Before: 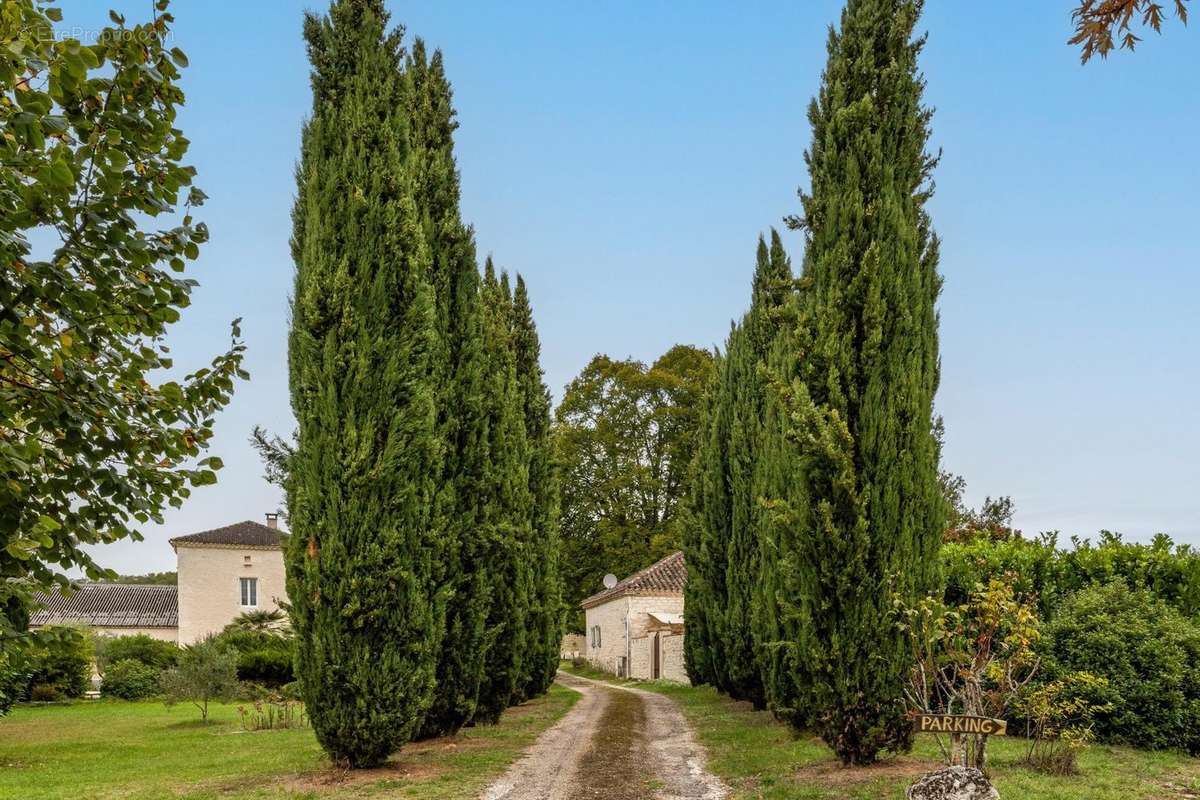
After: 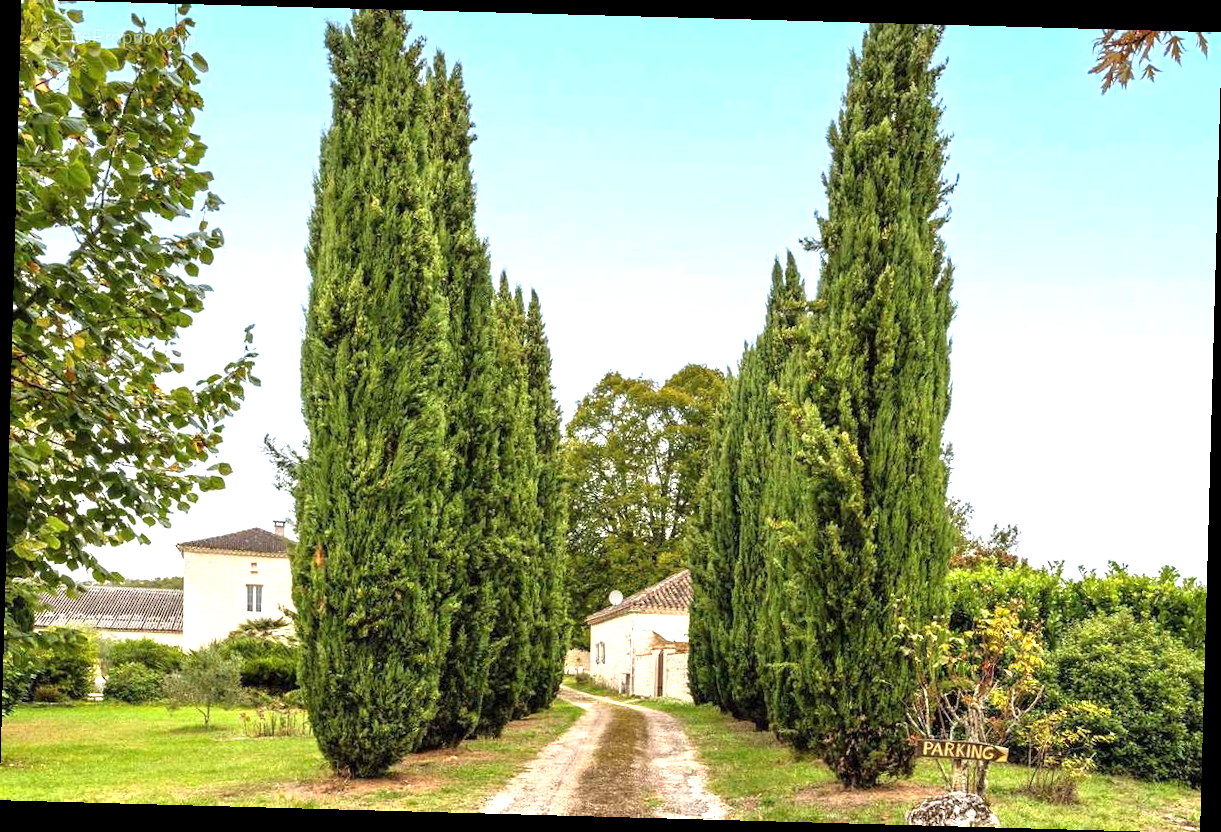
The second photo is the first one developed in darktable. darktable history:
crop and rotate: angle -1.57°
exposure: exposure 1.27 EV, compensate exposure bias true, compensate highlight preservation false
